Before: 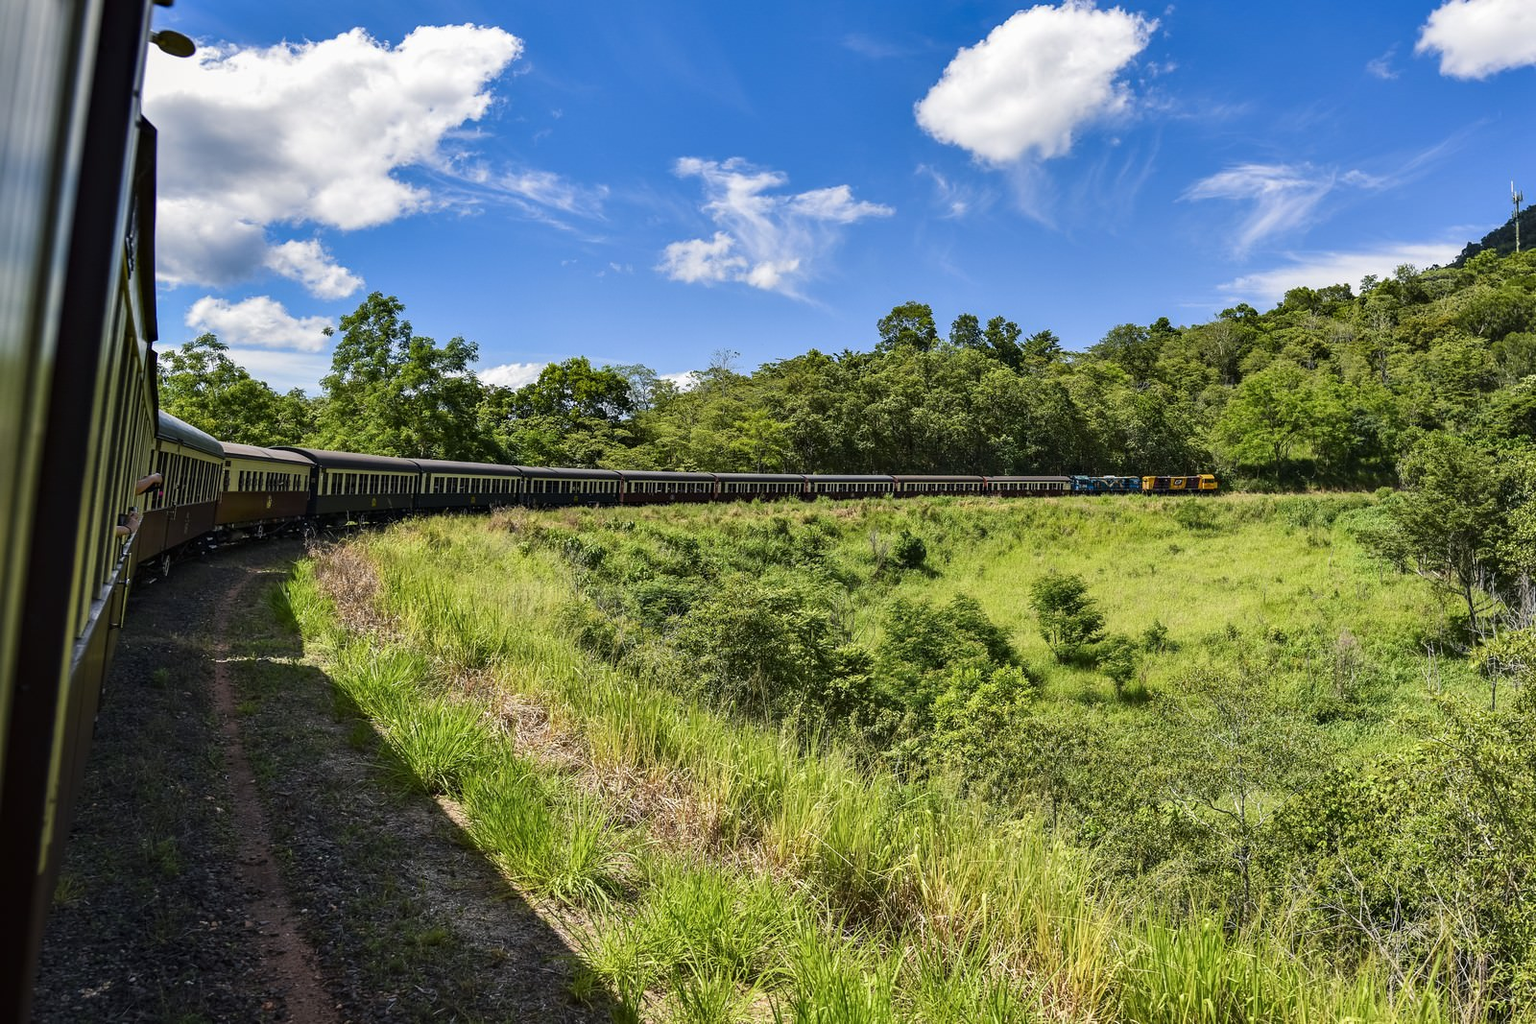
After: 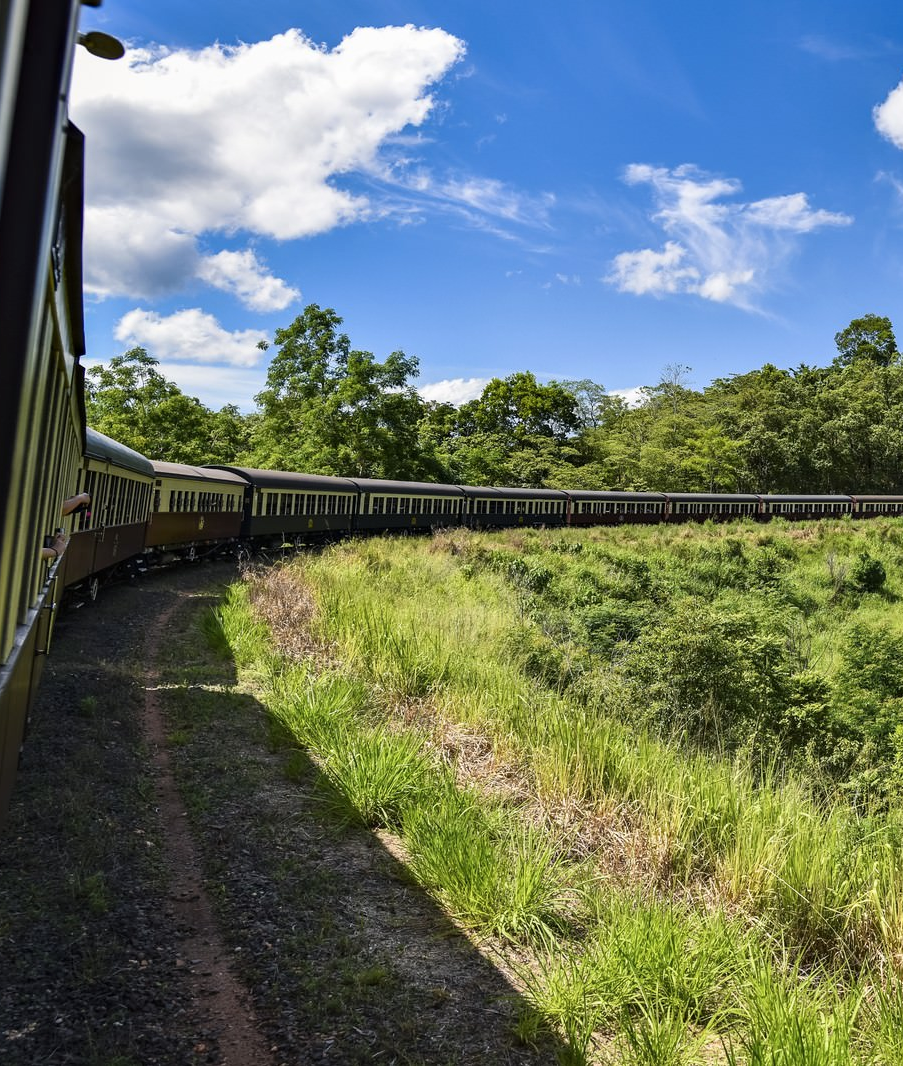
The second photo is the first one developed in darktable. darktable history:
tone curve: curves: ch0 [(0, 0) (0.003, 0.003) (0.011, 0.012) (0.025, 0.026) (0.044, 0.046) (0.069, 0.072) (0.1, 0.104) (0.136, 0.141) (0.177, 0.184) (0.224, 0.233) (0.277, 0.288) (0.335, 0.348) (0.399, 0.414) (0.468, 0.486) (0.543, 0.564) (0.623, 0.647) (0.709, 0.736) (0.801, 0.831) (0.898, 0.921) (1, 1)], color space Lab, independent channels, preserve colors none
crop: left 4.988%, right 38.523%
